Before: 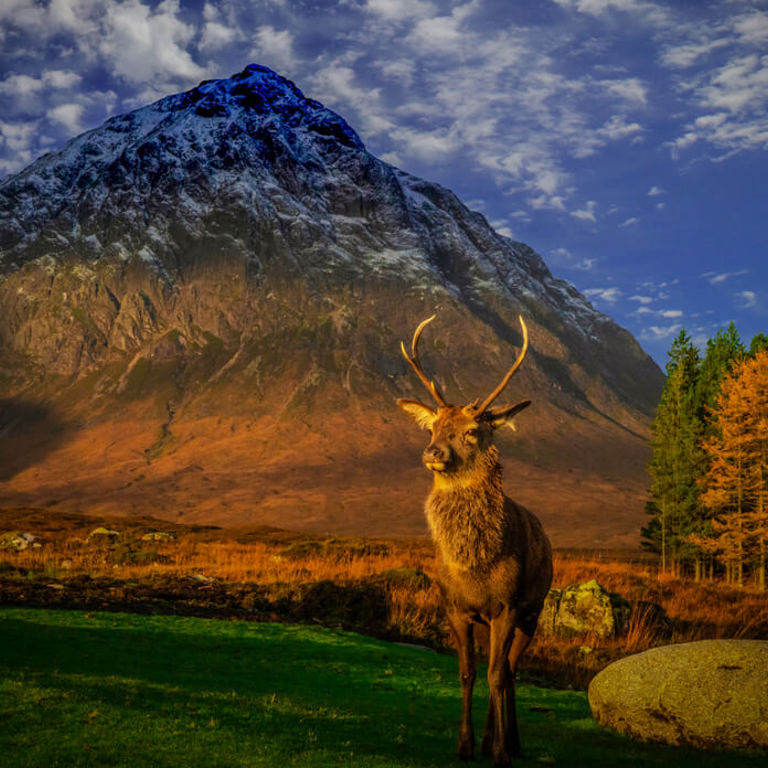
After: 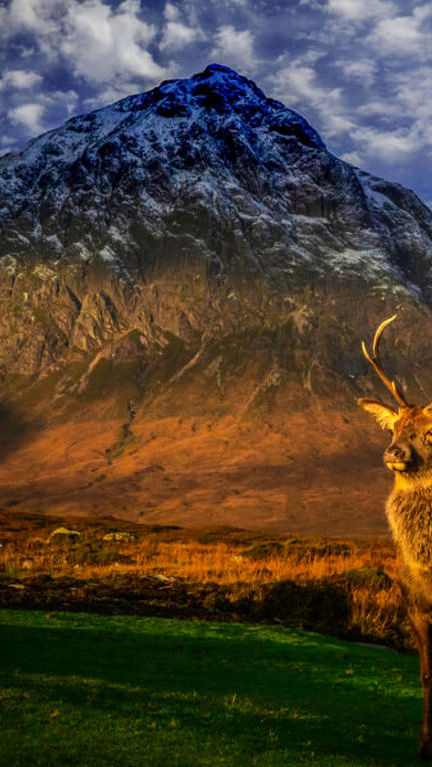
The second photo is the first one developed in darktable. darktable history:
crop: left 5.114%, right 38.589%
tone equalizer: -8 EV -0.417 EV, -7 EV -0.389 EV, -6 EV -0.333 EV, -5 EV -0.222 EV, -3 EV 0.222 EV, -2 EV 0.333 EV, -1 EV 0.389 EV, +0 EV 0.417 EV, edges refinement/feathering 500, mask exposure compensation -1.57 EV, preserve details no
